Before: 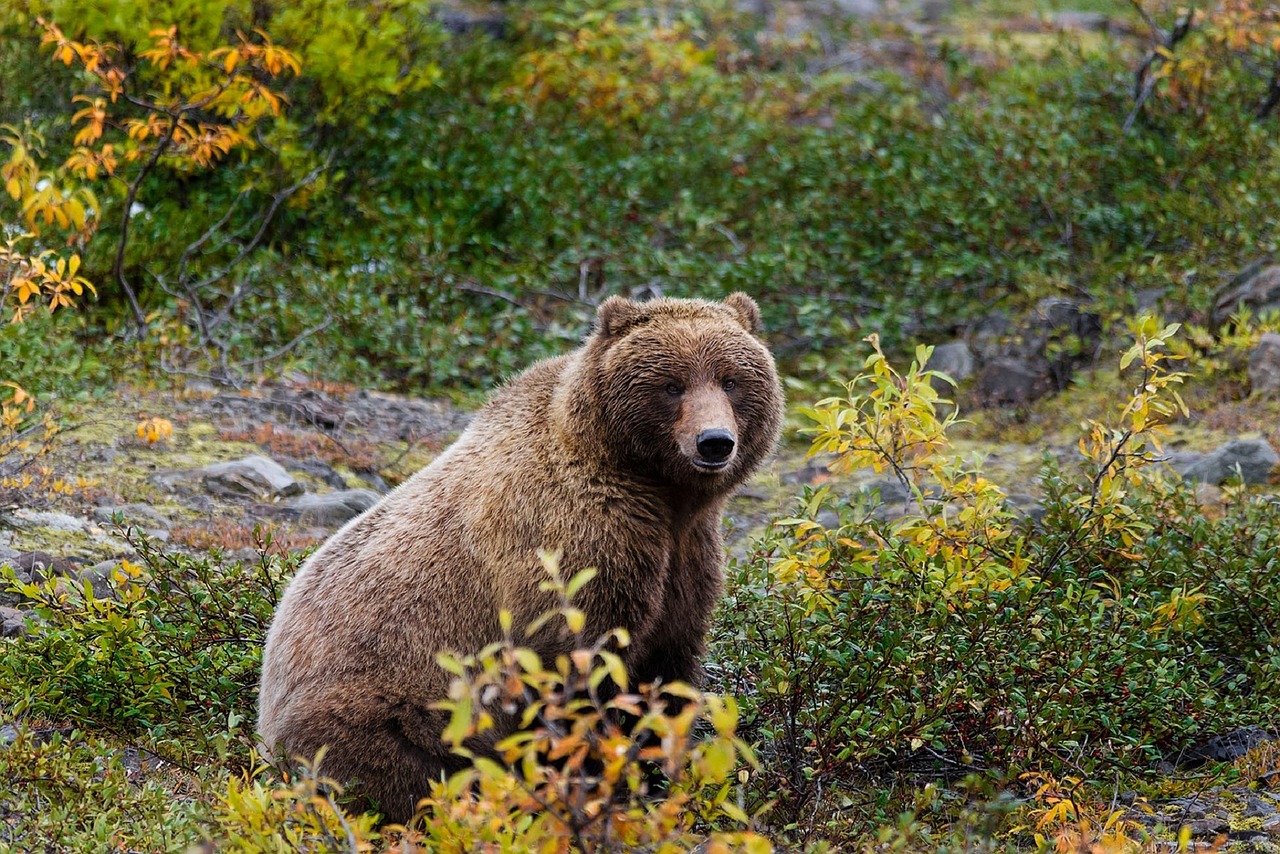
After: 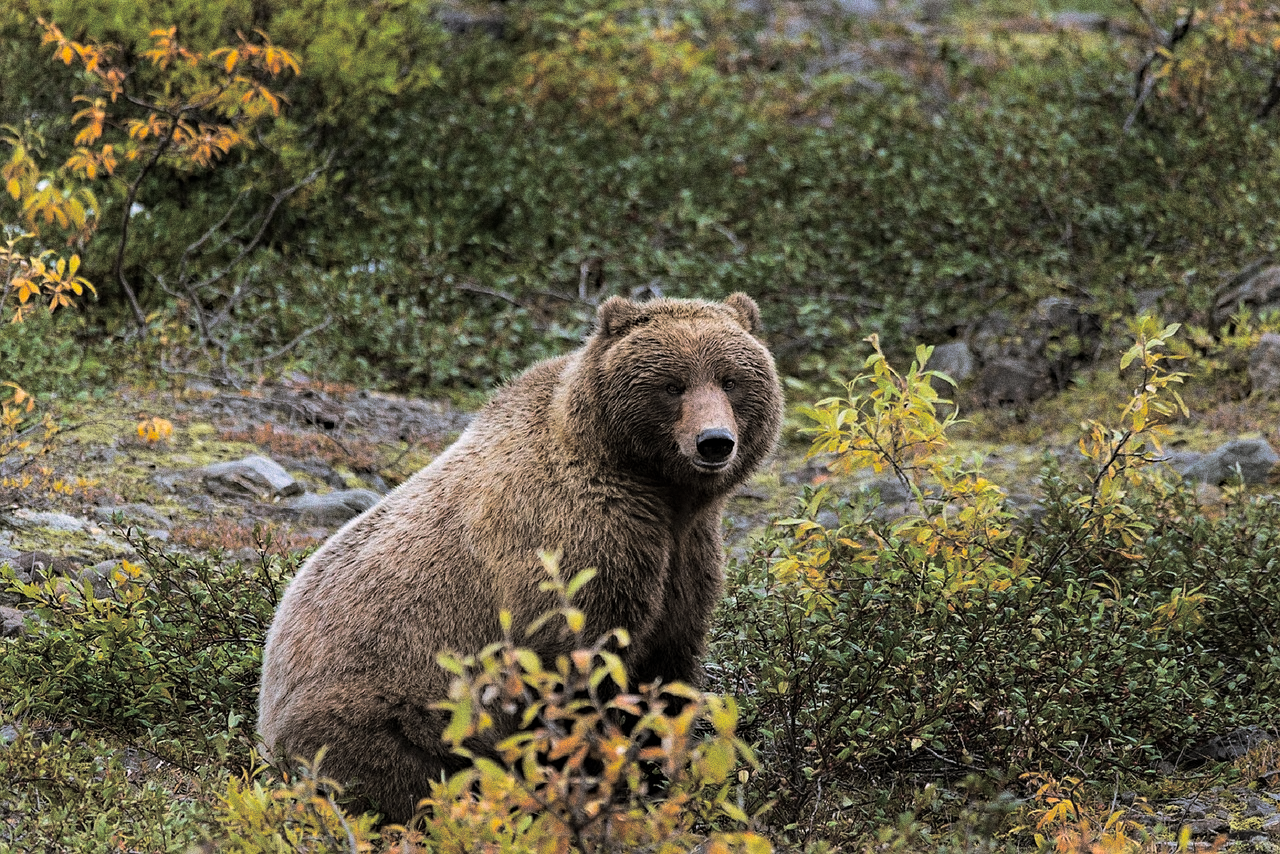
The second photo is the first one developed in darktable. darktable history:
split-toning: shadows › hue 46.8°, shadows › saturation 0.17, highlights › hue 316.8°, highlights › saturation 0.27, balance -51.82
haze removal: strength 0.29, distance 0.25, compatibility mode true, adaptive false
grain: coarseness 0.09 ISO, strength 40%
